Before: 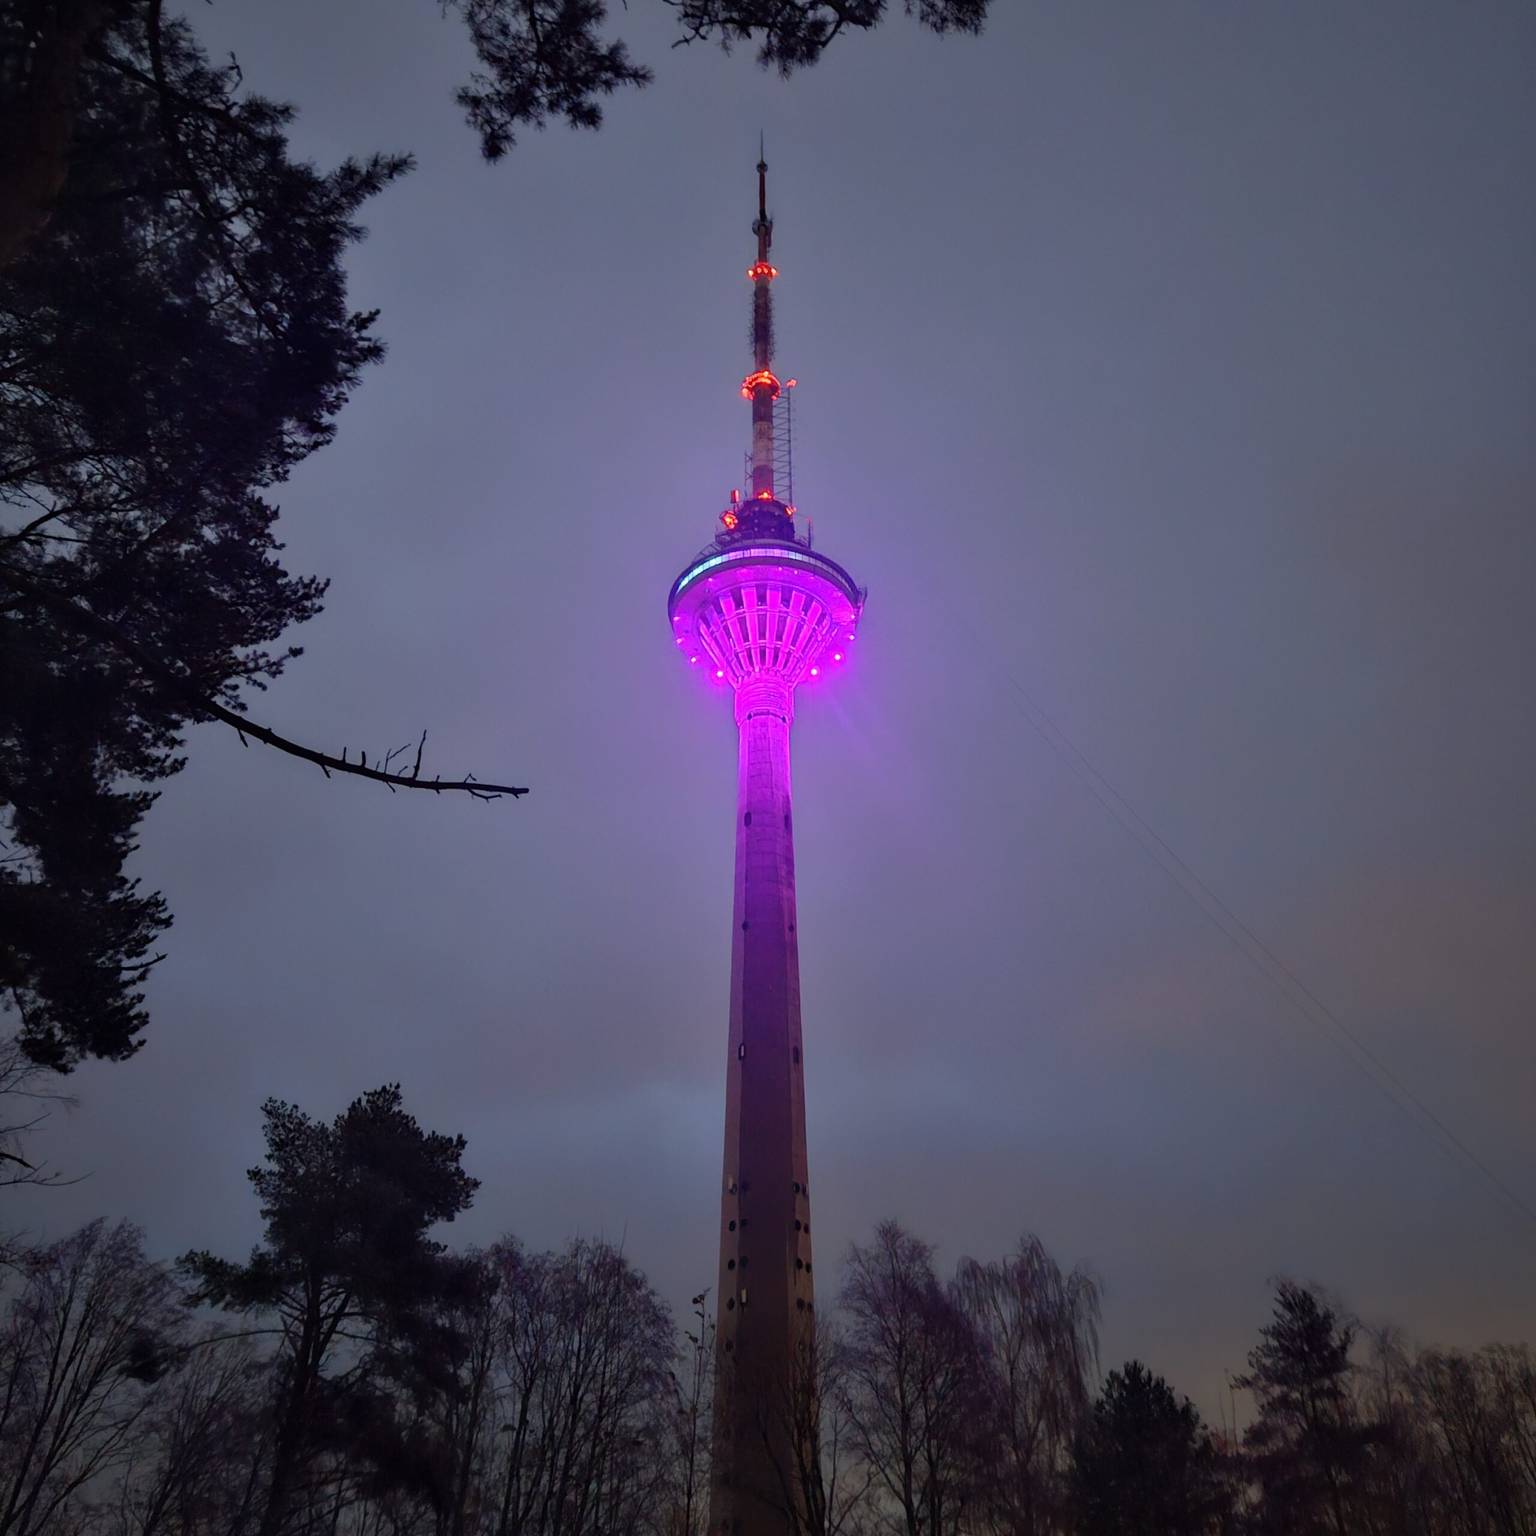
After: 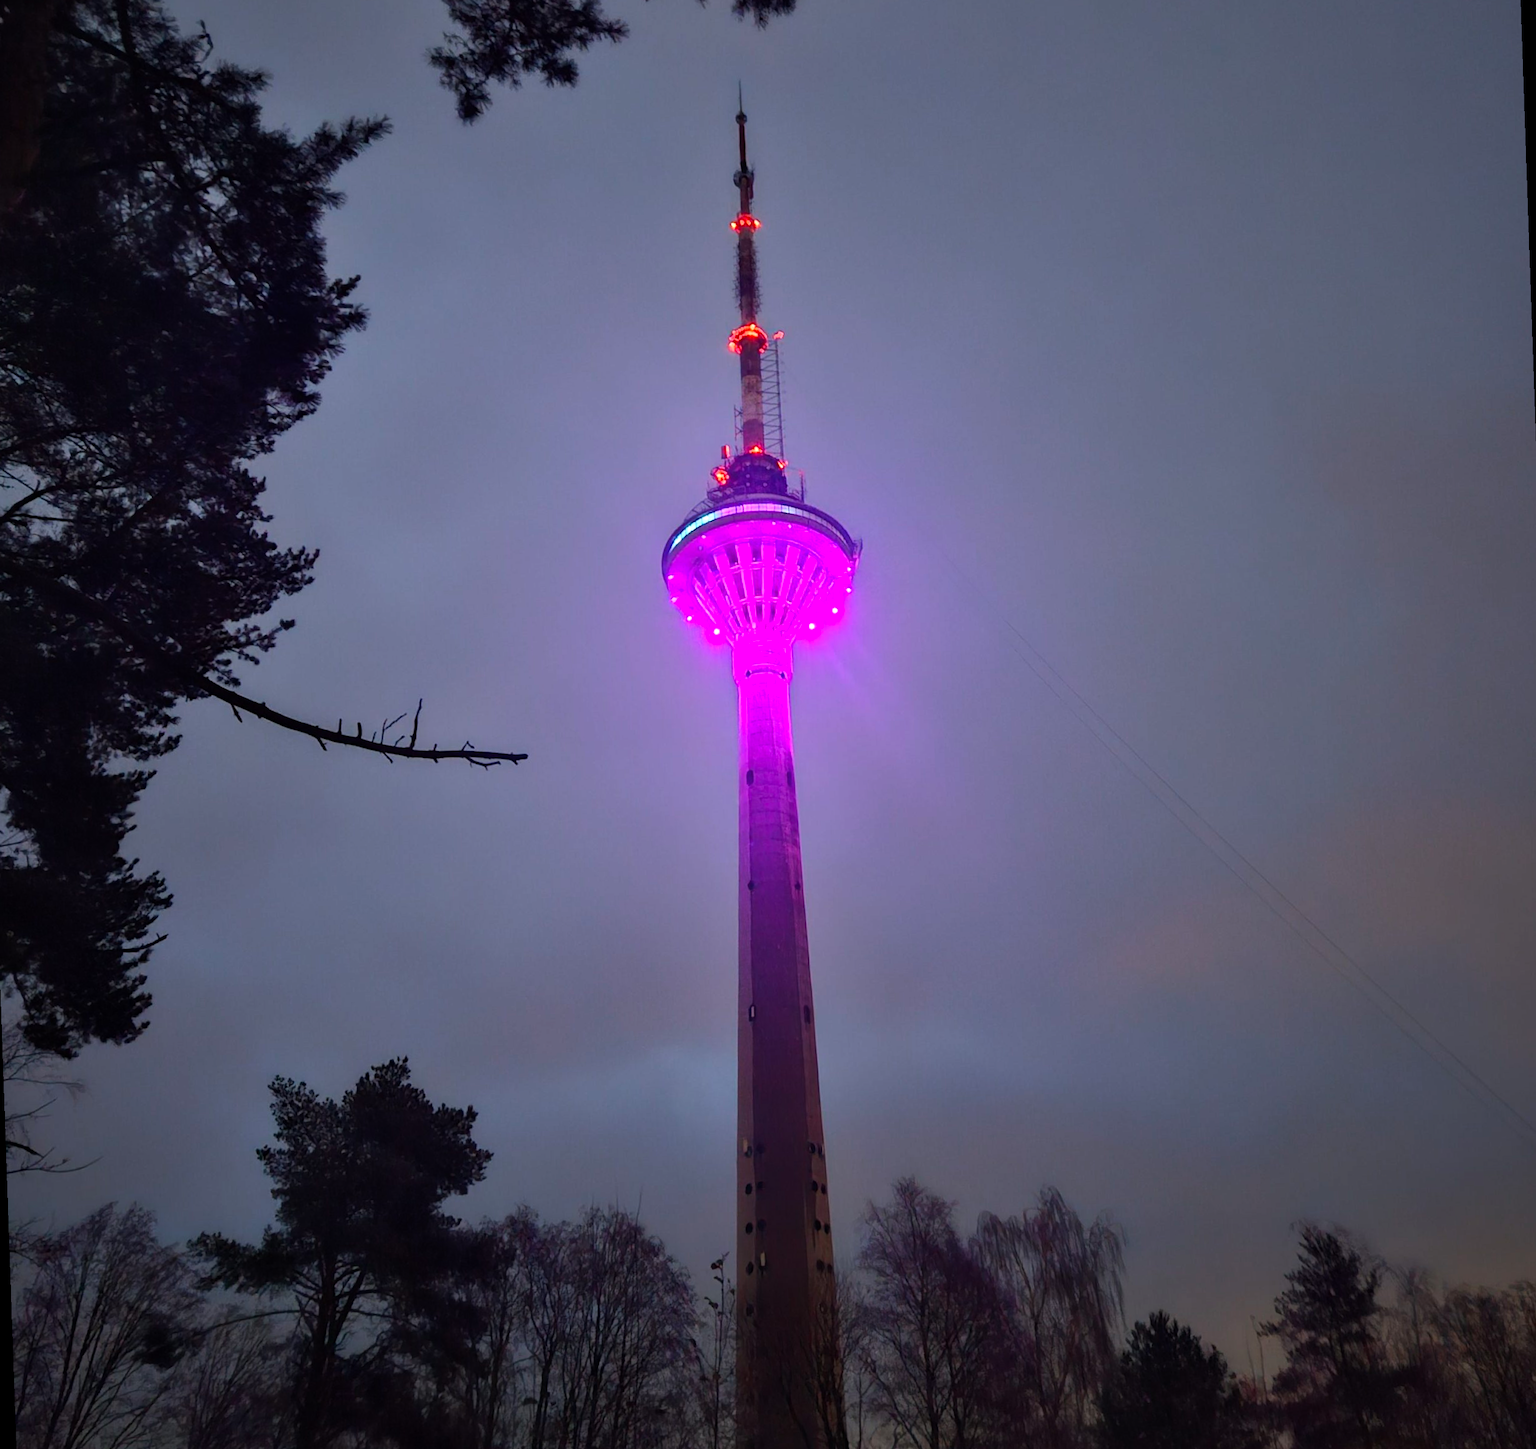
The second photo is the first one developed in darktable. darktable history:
rotate and perspective: rotation -2°, crop left 0.022, crop right 0.978, crop top 0.049, crop bottom 0.951
tone equalizer: -8 EV -0.417 EV, -7 EV -0.389 EV, -6 EV -0.333 EV, -5 EV -0.222 EV, -3 EV 0.222 EV, -2 EV 0.333 EV, -1 EV 0.389 EV, +0 EV 0.417 EV, edges refinement/feathering 500, mask exposure compensation -1.57 EV, preserve details no
